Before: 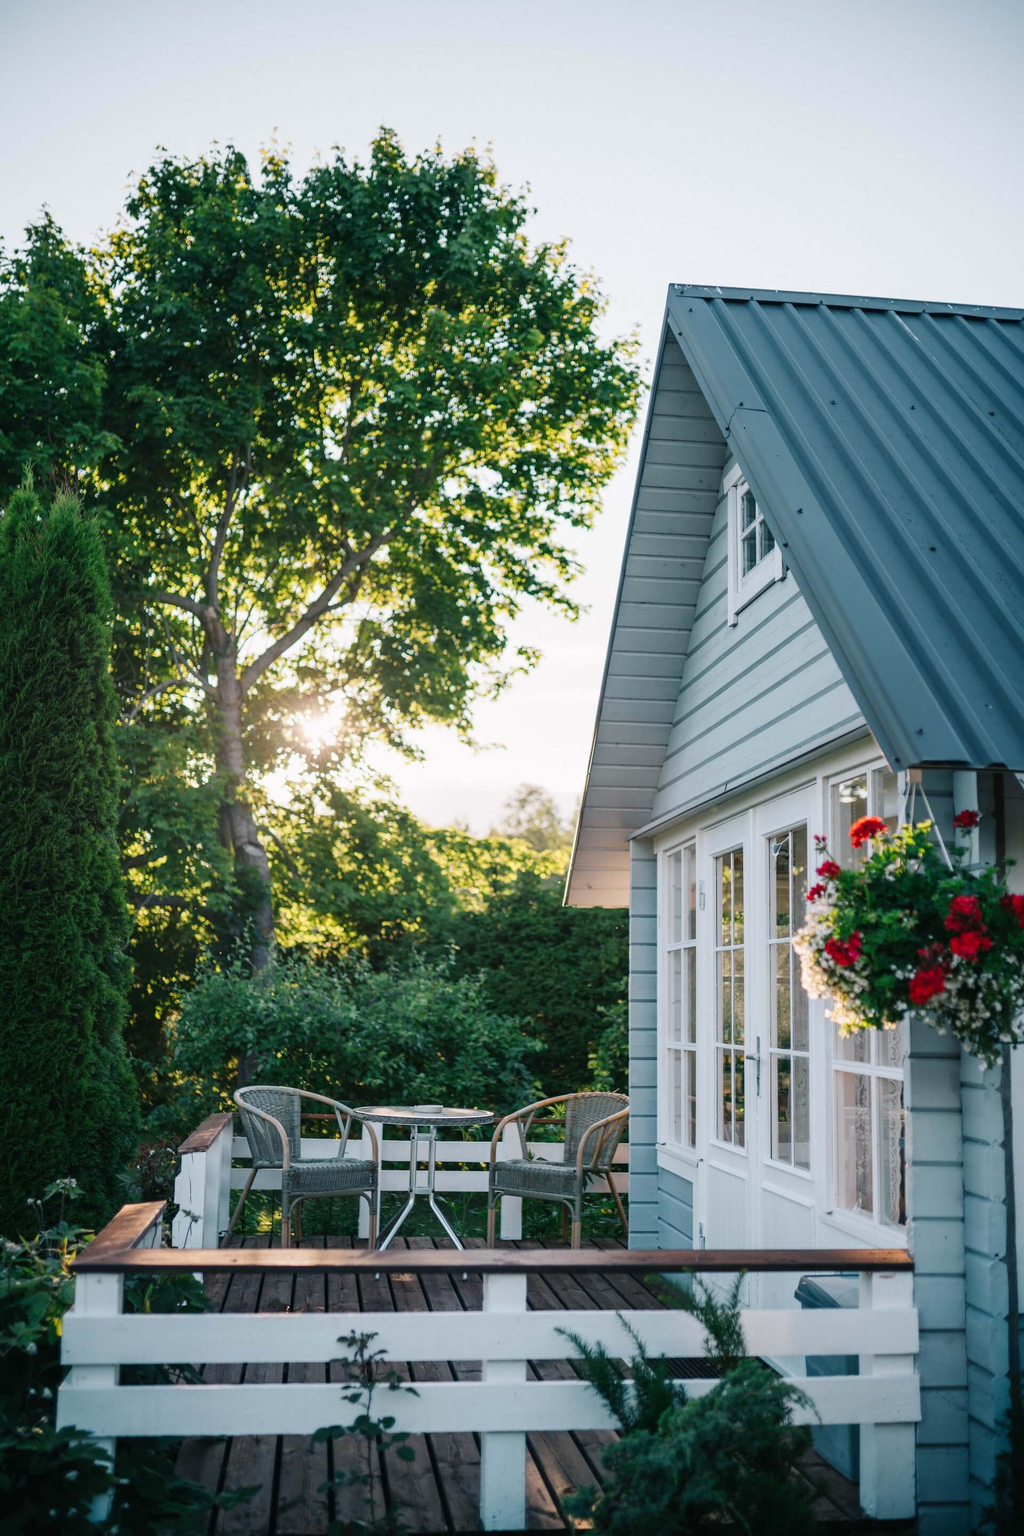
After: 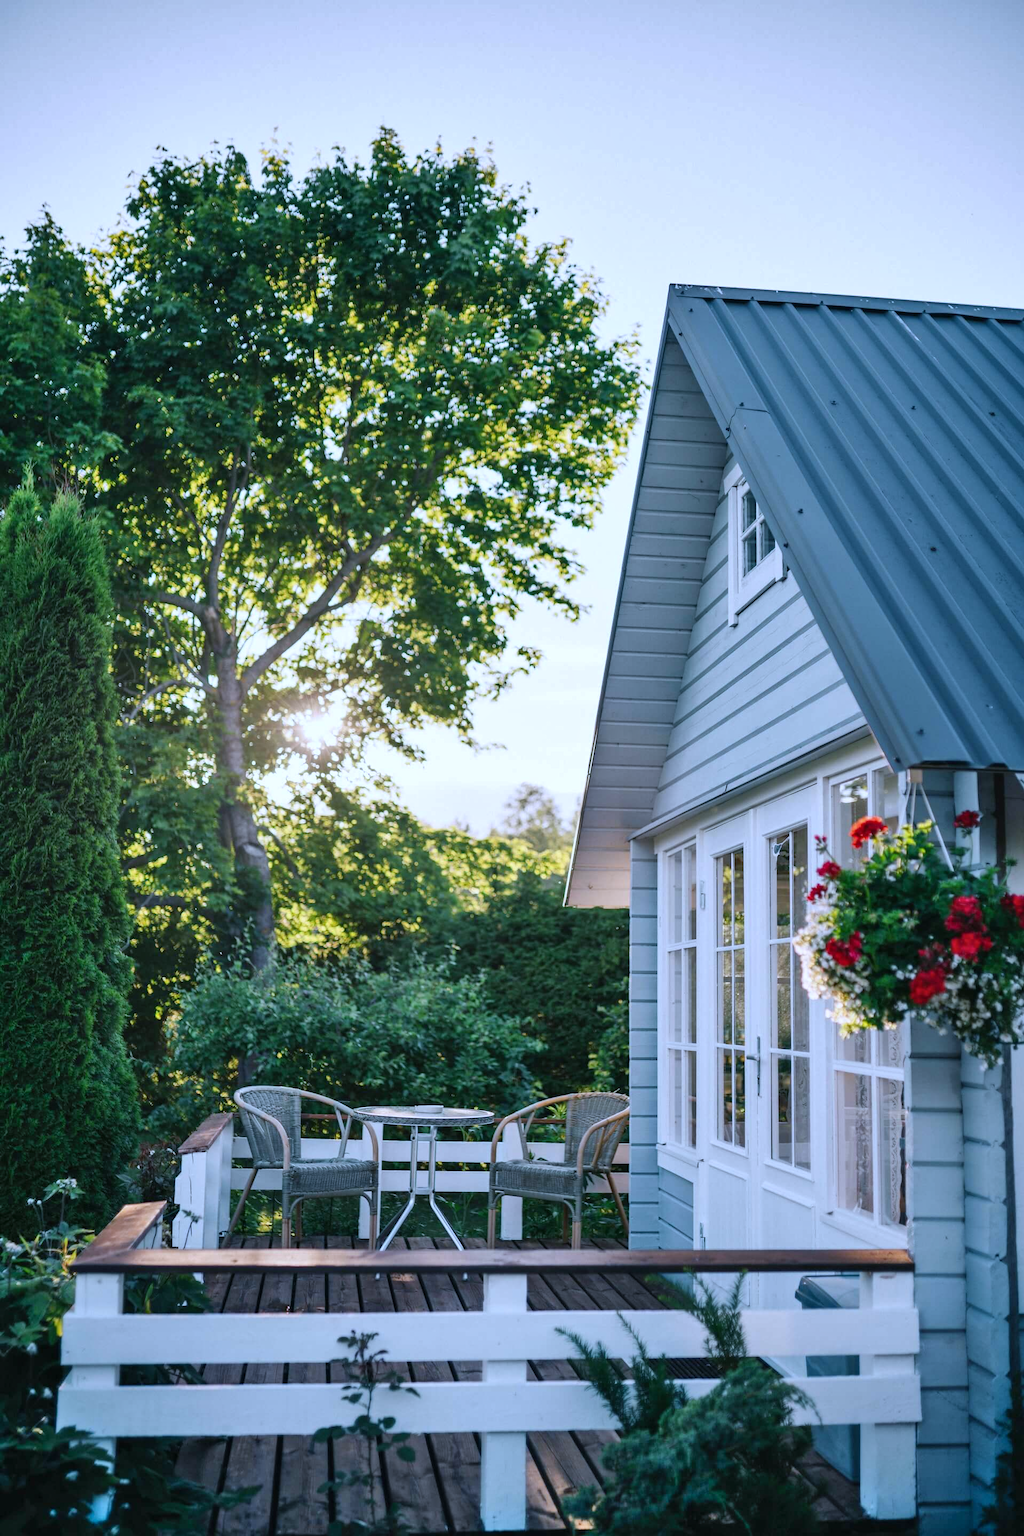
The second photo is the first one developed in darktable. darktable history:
shadows and highlights: highlights color adjustment 0%, soften with gaussian
white balance: red 0.948, green 1.02, blue 1.176
